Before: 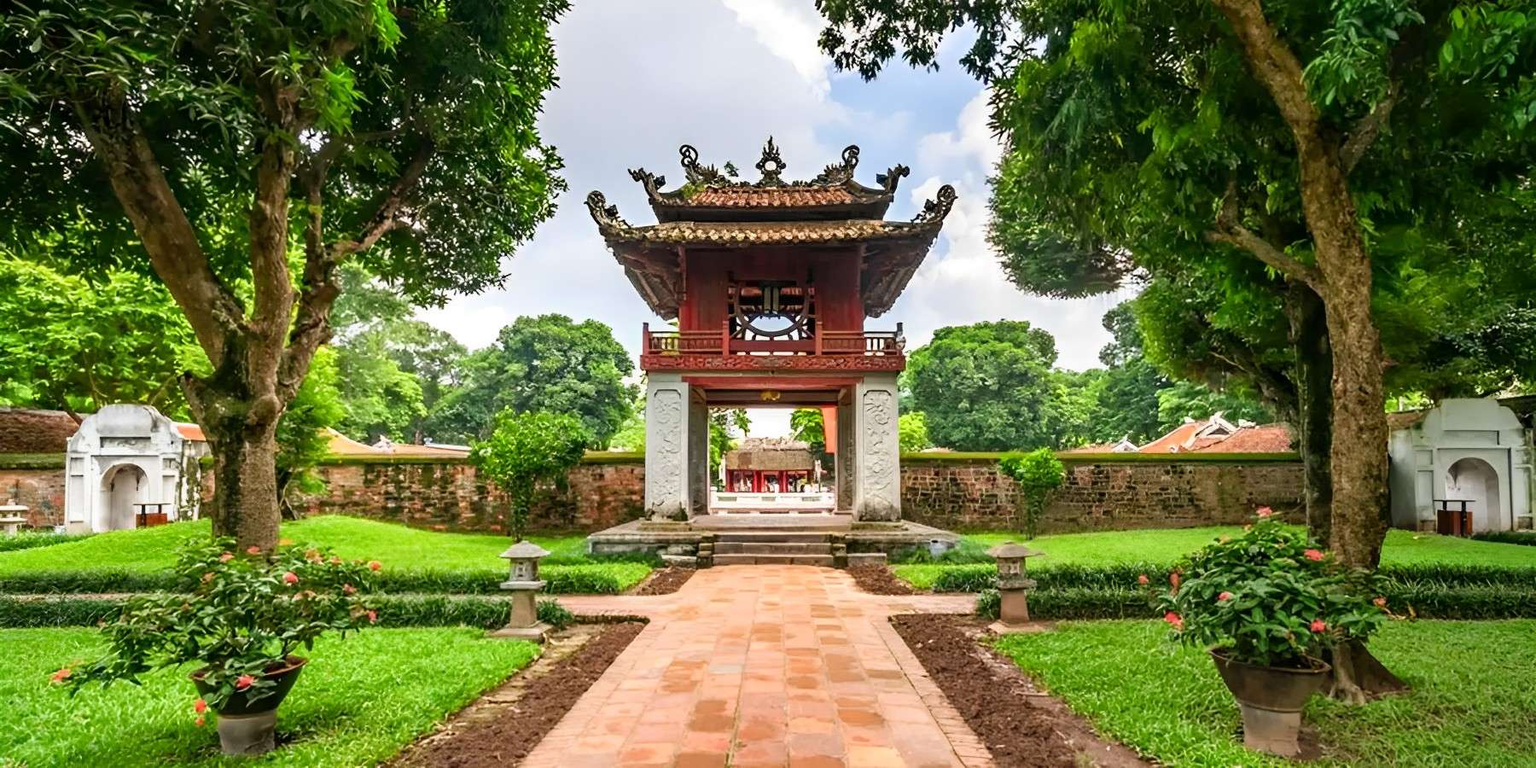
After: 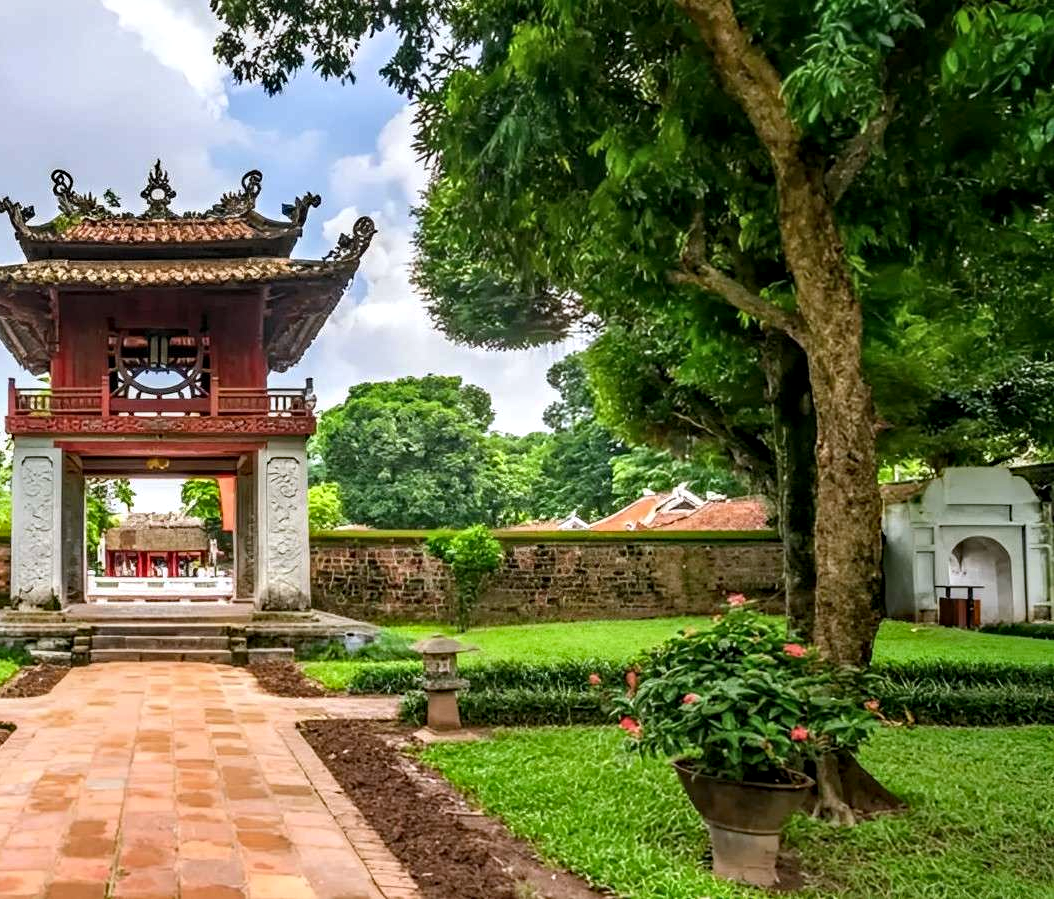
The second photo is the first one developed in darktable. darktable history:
local contrast: detail 130%
haze removal: compatibility mode true, adaptive false
white balance: red 0.983, blue 1.036
crop: left 41.402%
